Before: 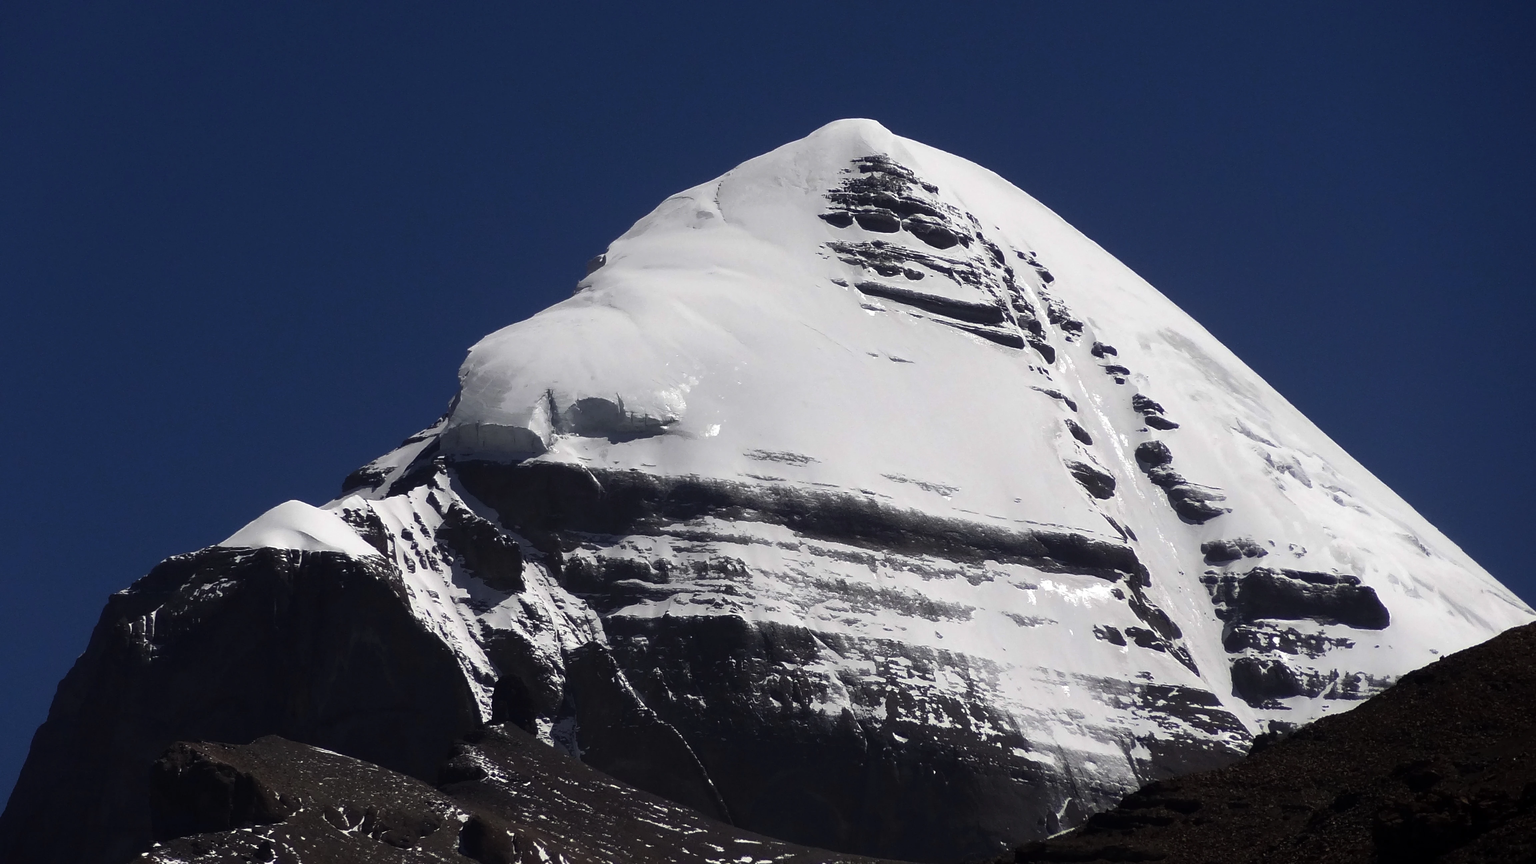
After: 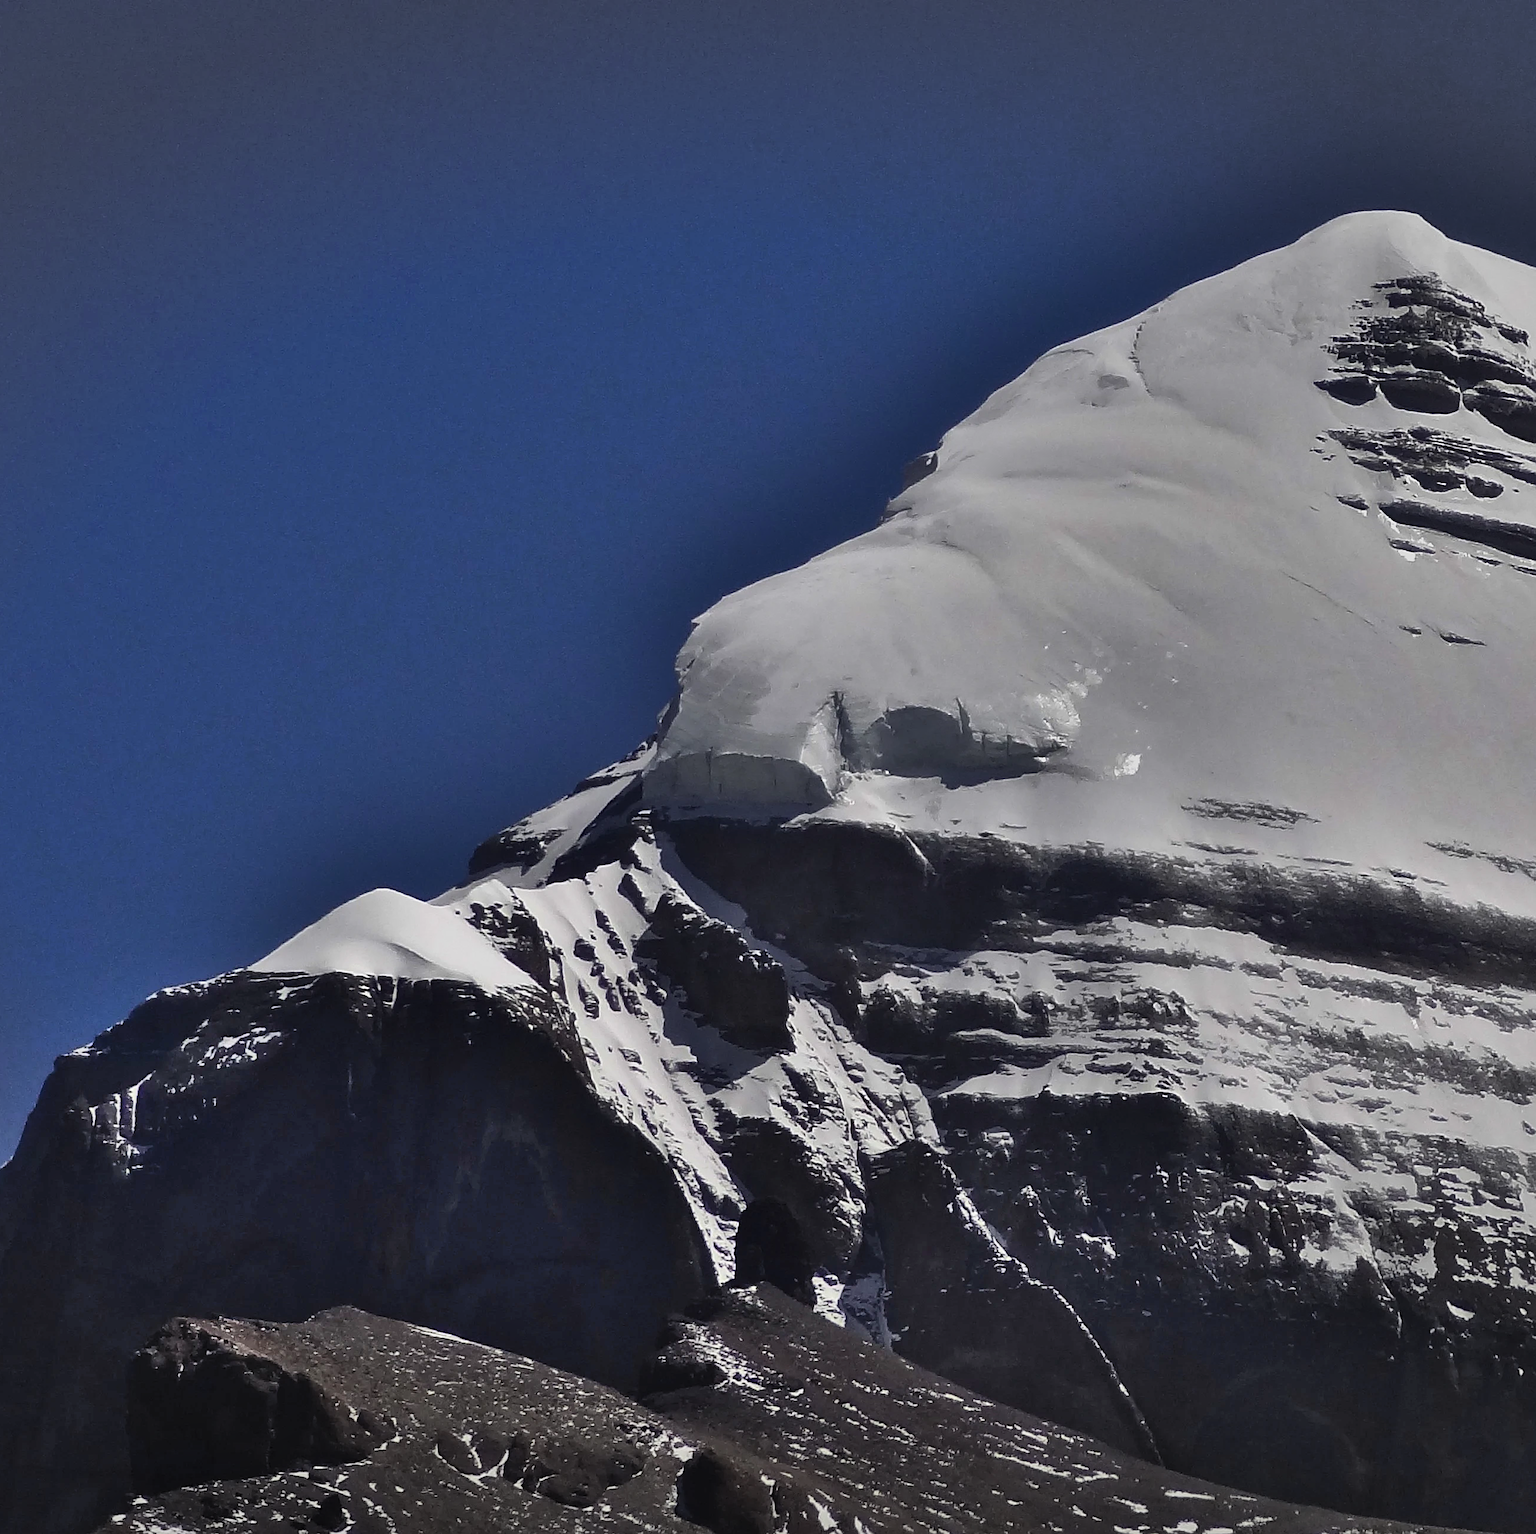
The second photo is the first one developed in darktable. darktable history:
vignetting: fall-off start 100%, brightness -0.282, width/height ratio 1.31
shadows and highlights: shadows 80.73, white point adjustment -9.07, highlights -61.46, soften with gaussian
crop: left 5.114%, right 38.589%
sharpen: radius 1.864, amount 0.398, threshold 1.271
